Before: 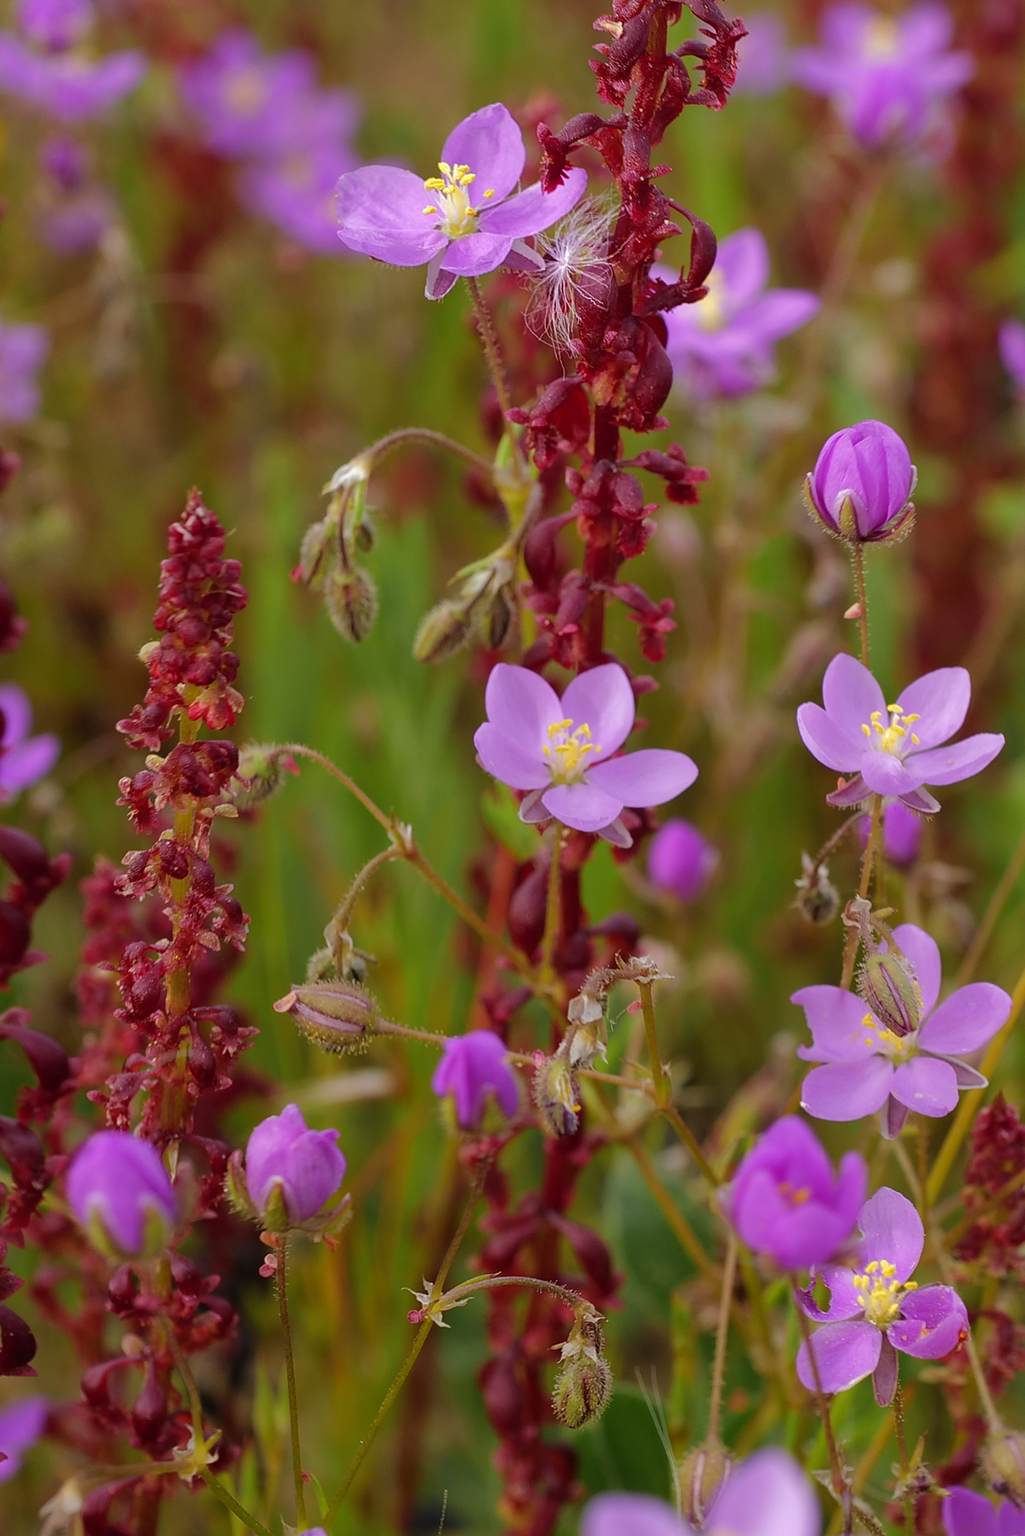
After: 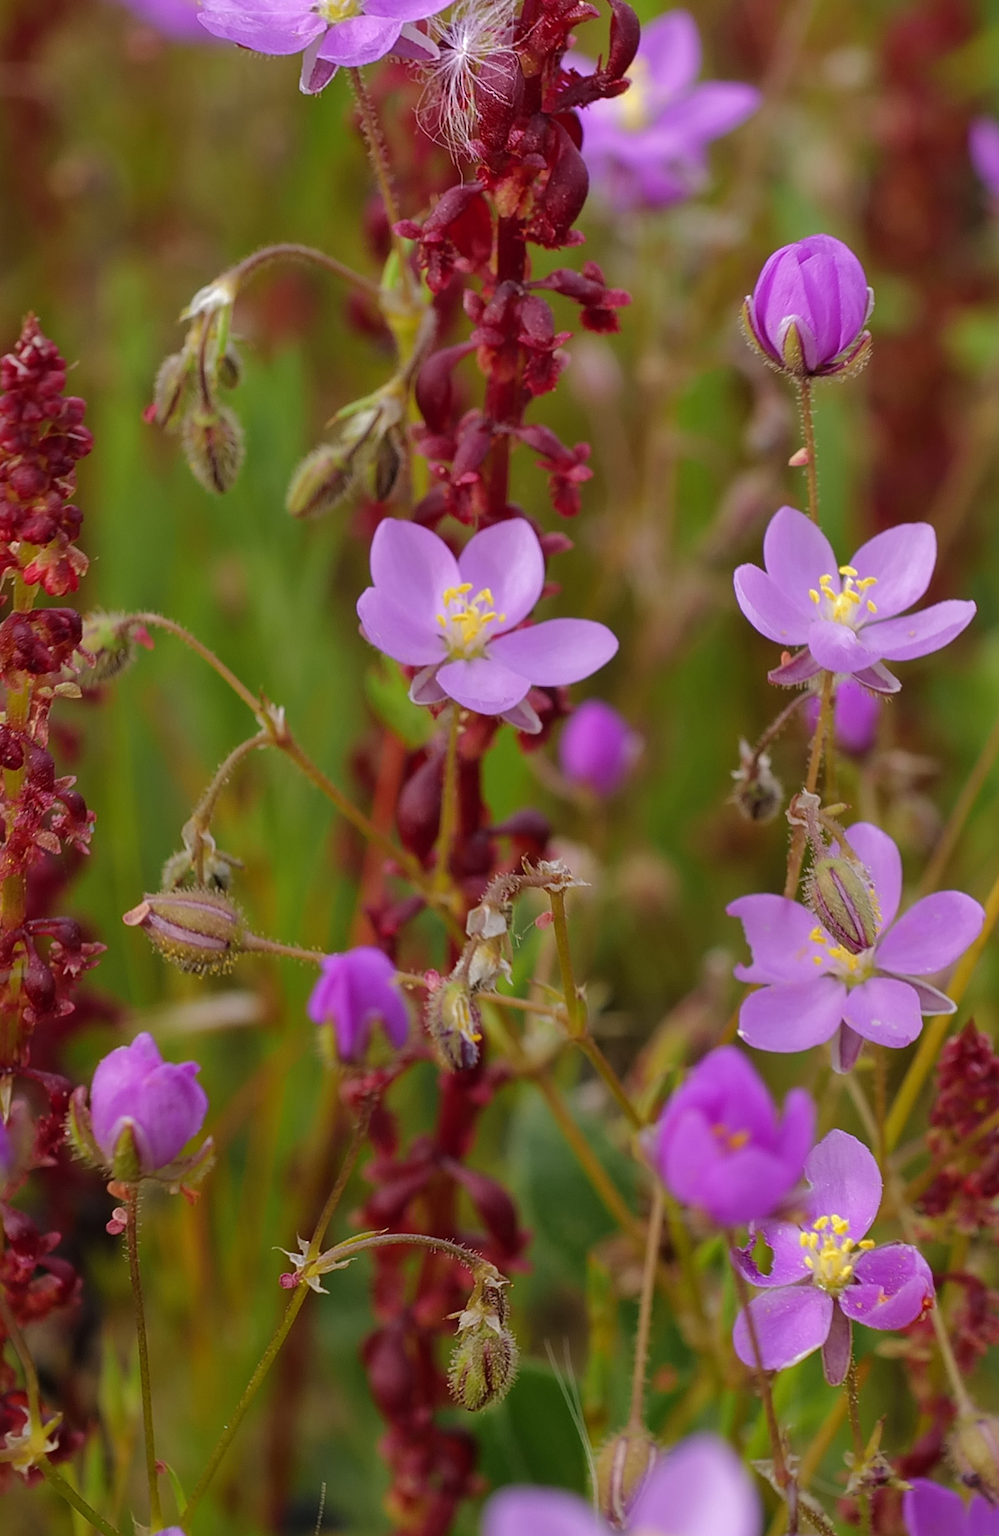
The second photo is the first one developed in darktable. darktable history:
crop: left 16.439%, top 14.294%
